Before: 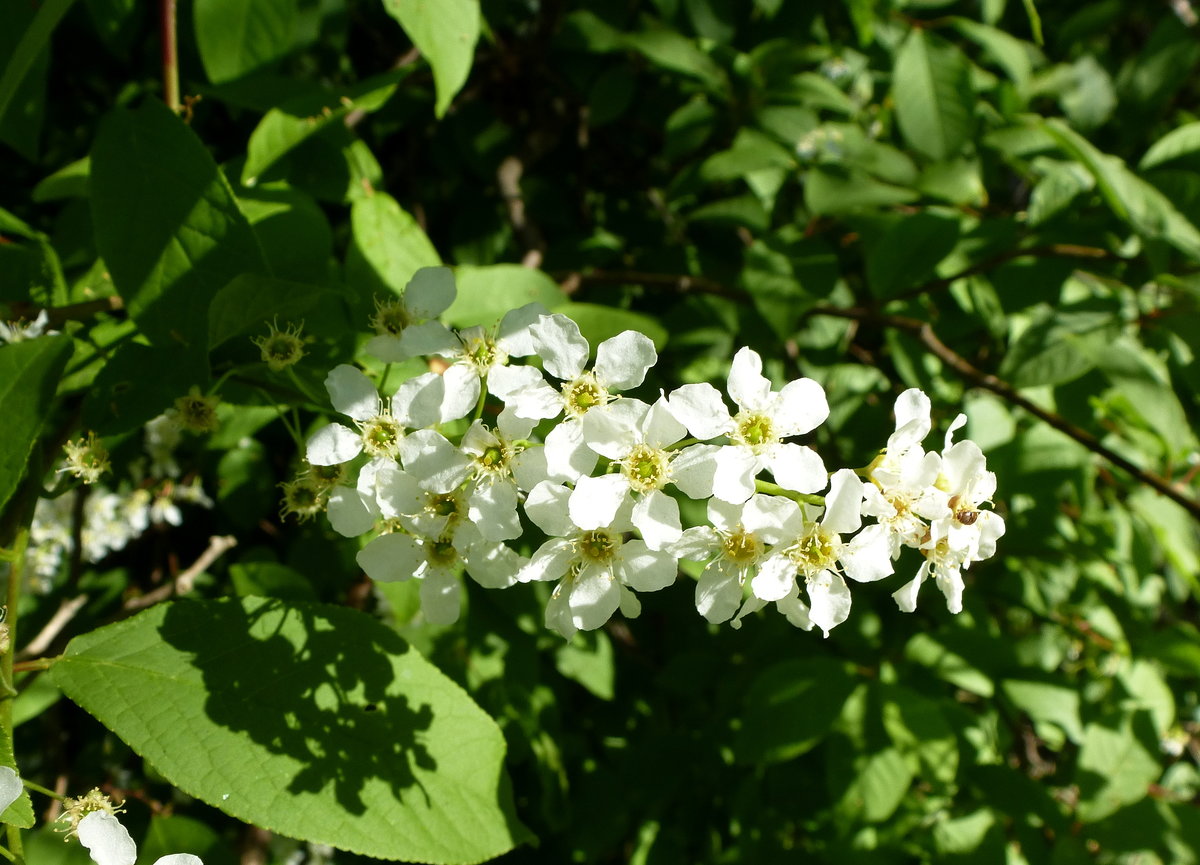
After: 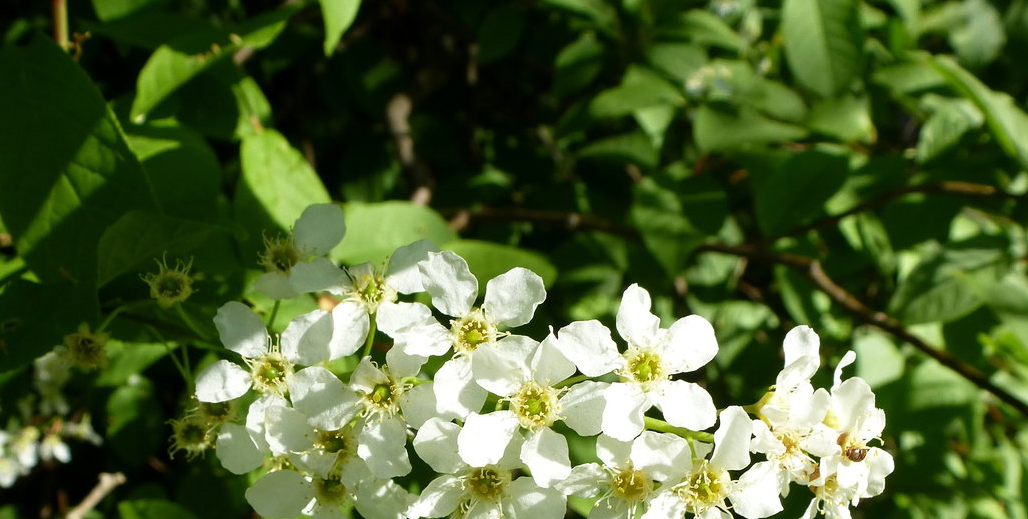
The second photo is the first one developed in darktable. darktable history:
crop and rotate: left 9.282%, top 7.303%, right 5.033%, bottom 32.695%
